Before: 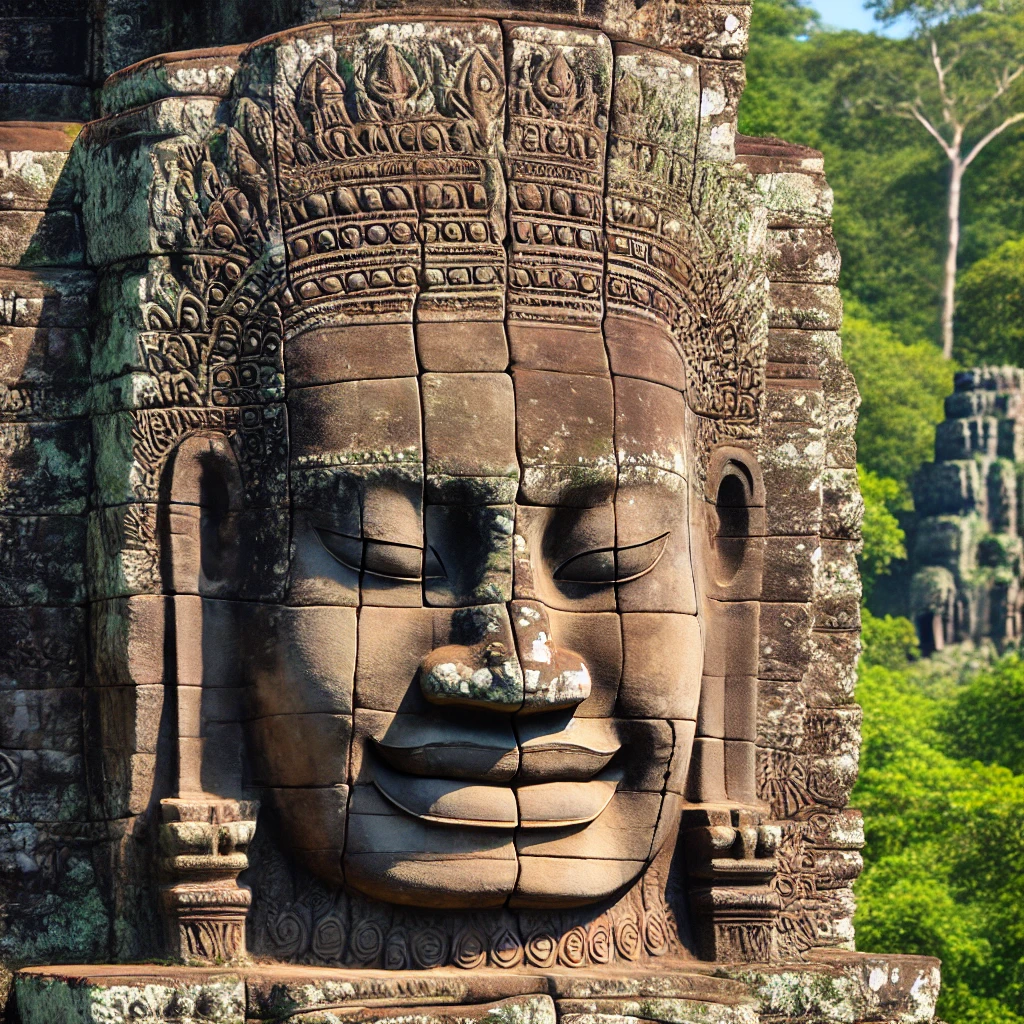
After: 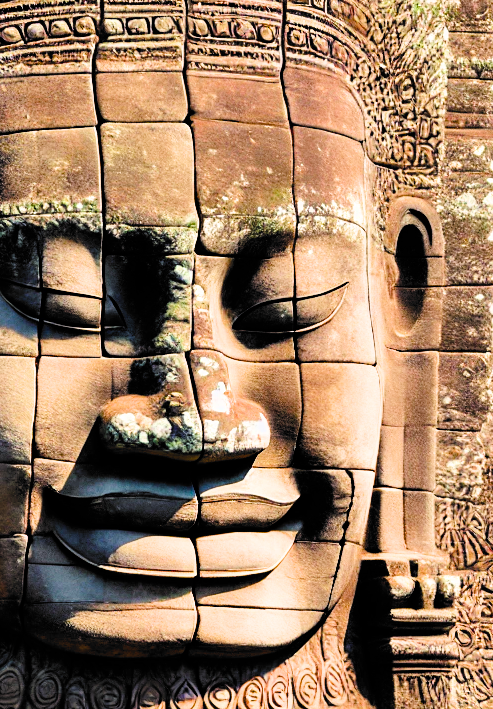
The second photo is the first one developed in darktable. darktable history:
crop: left 31.415%, top 24.44%, right 20.358%, bottom 6.252%
exposure: black level correction 0, exposure 0.695 EV, compensate exposure bias true, compensate highlight preservation false
filmic rgb: black relative exposure -5.06 EV, white relative exposure 3.96 EV, hardness 2.88, contrast 1.3, highlights saturation mix -30.16%, color science v6 (2022)
color balance rgb: perceptual saturation grading › global saturation 20%, perceptual saturation grading › highlights -14.263%, perceptual saturation grading › shadows 49.556%, perceptual brilliance grading › highlights 8.034%, perceptual brilliance grading › mid-tones 3.975%, perceptual brilliance grading › shadows 1.748%, global vibrance 20%
